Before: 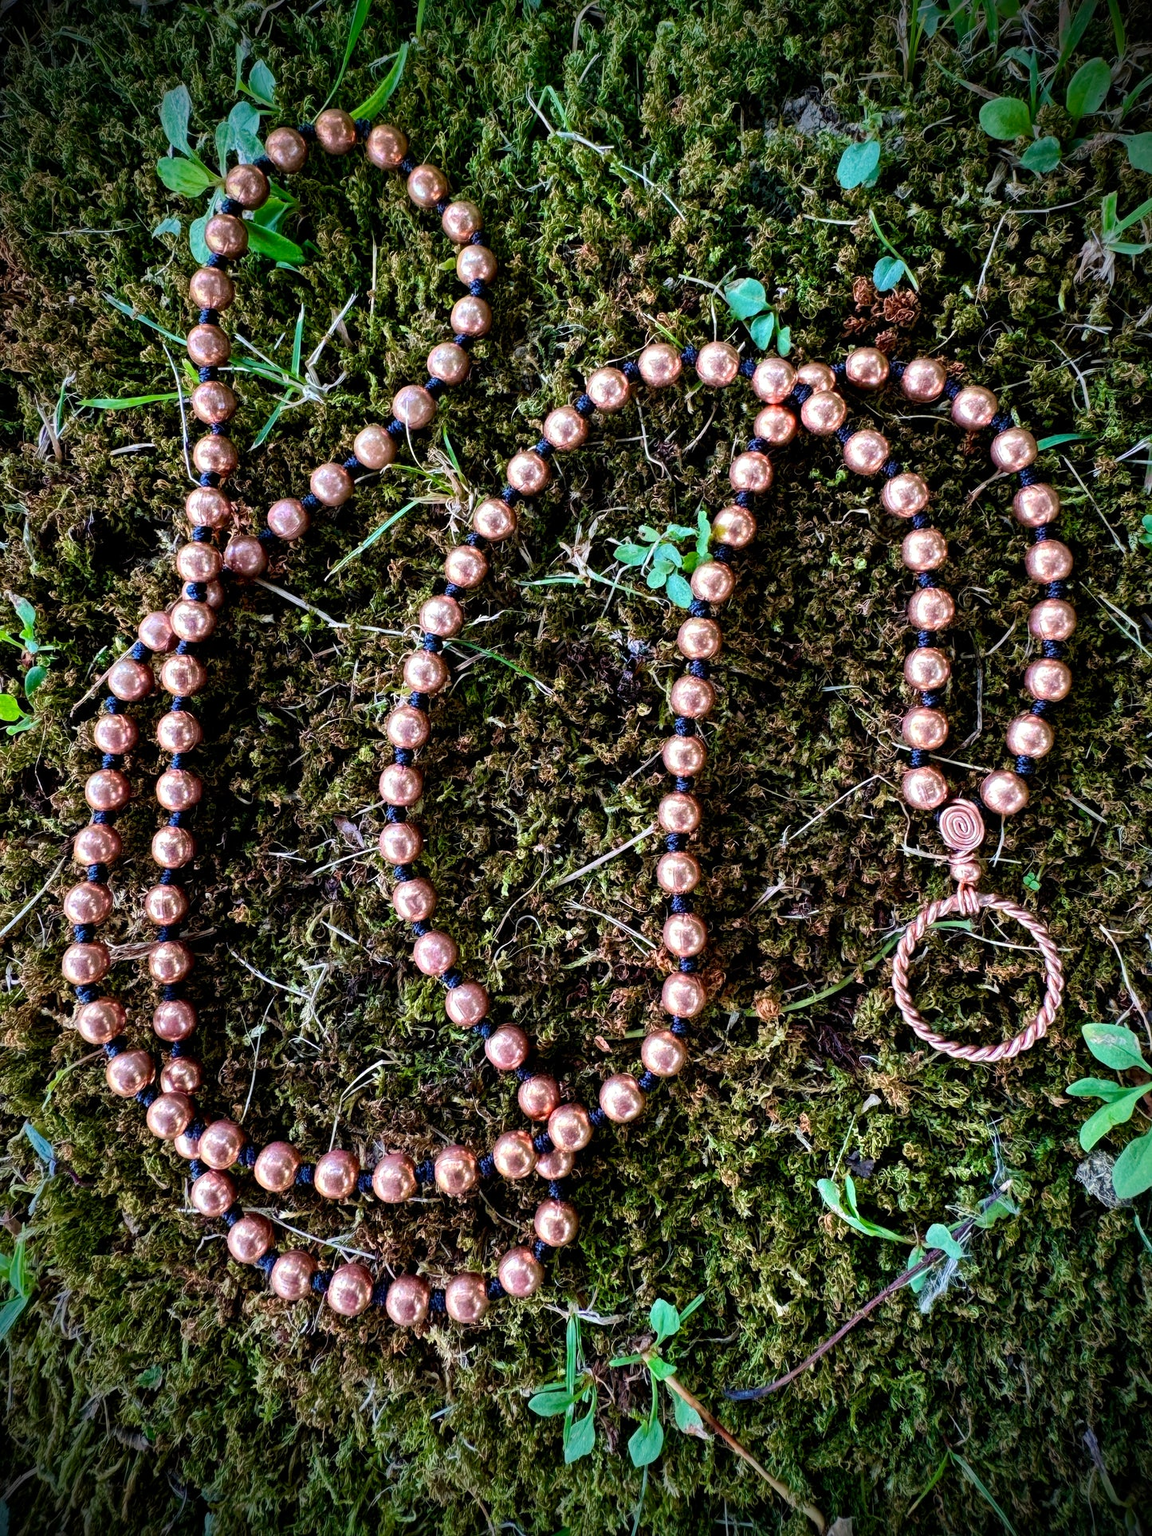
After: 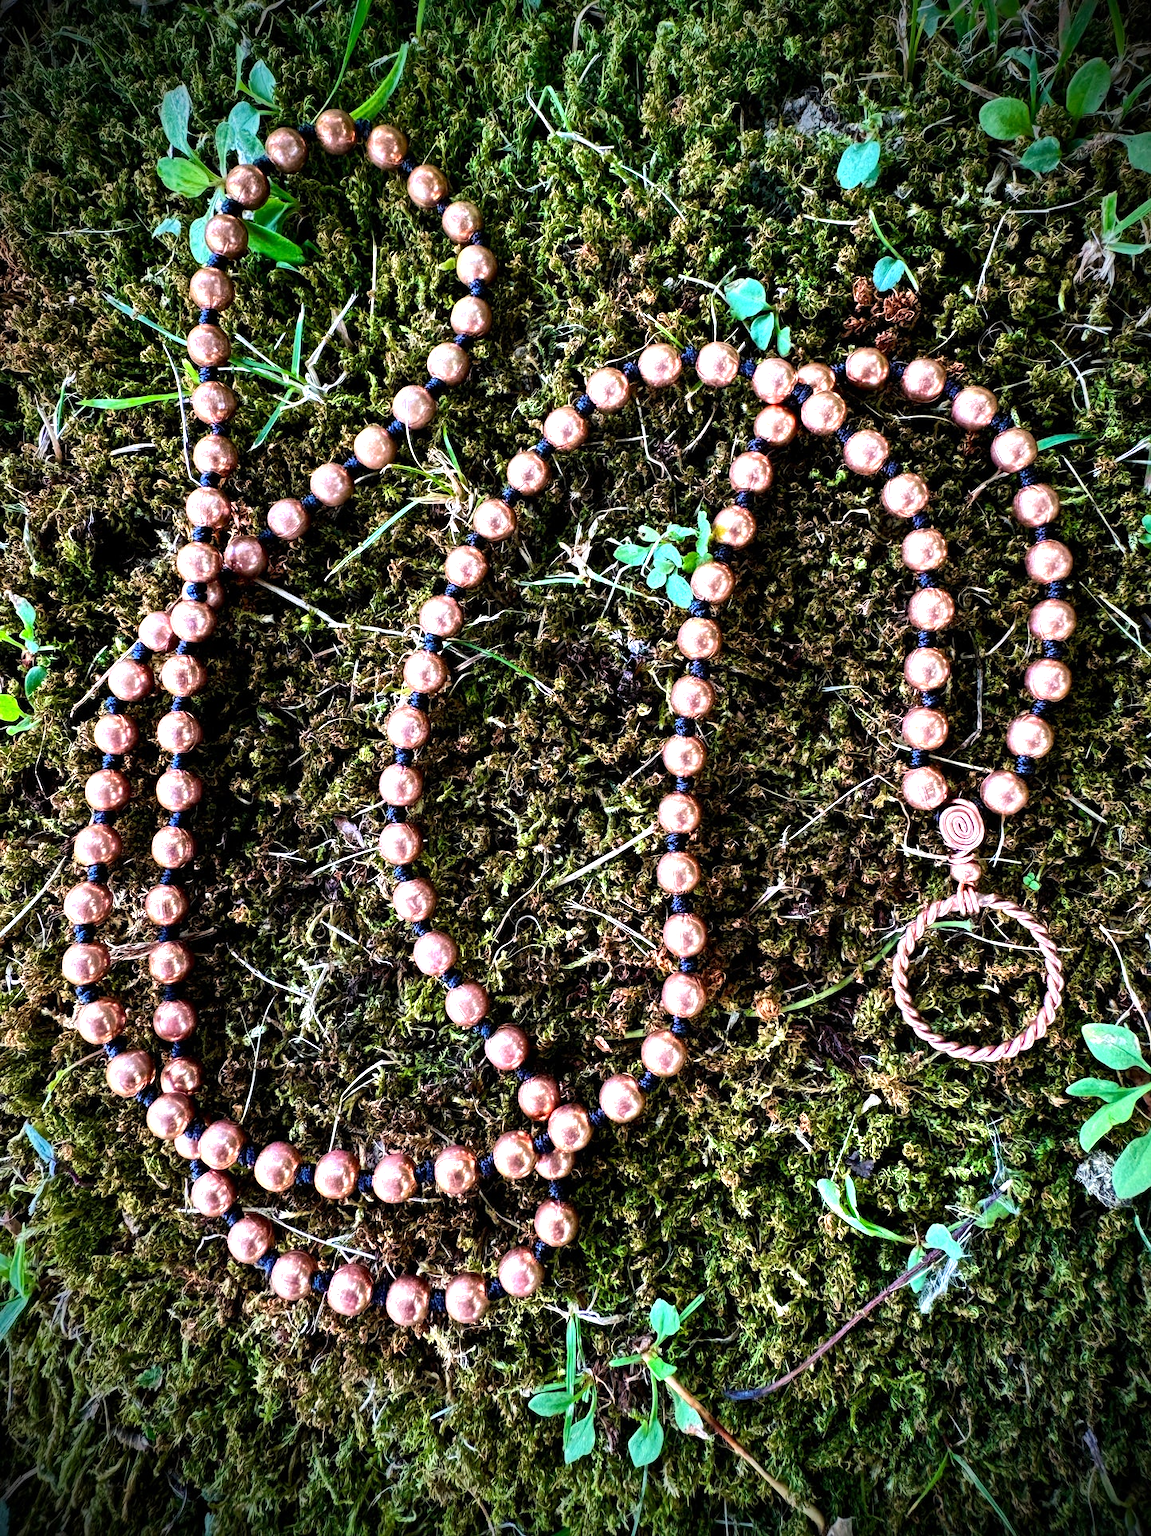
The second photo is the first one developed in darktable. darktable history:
tone equalizer: -8 EV -0.417 EV, -7 EV -0.389 EV, -6 EV -0.333 EV, -5 EV -0.222 EV, -3 EV 0.222 EV, -2 EV 0.333 EV, -1 EV 0.389 EV, +0 EV 0.417 EV, edges refinement/feathering 500, mask exposure compensation -1.57 EV, preserve details no
exposure: exposure 0.493 EV, compensate highlight preservation false
